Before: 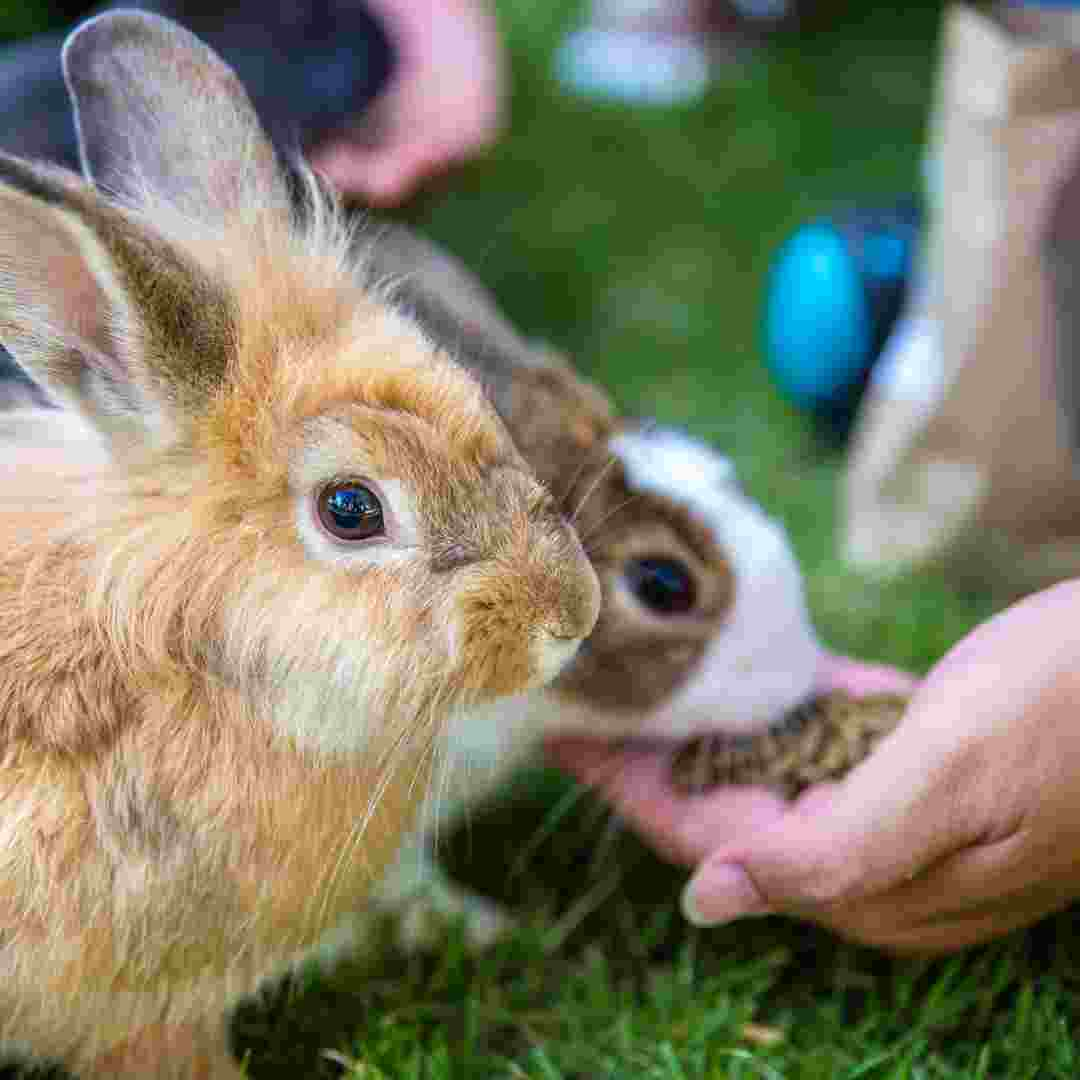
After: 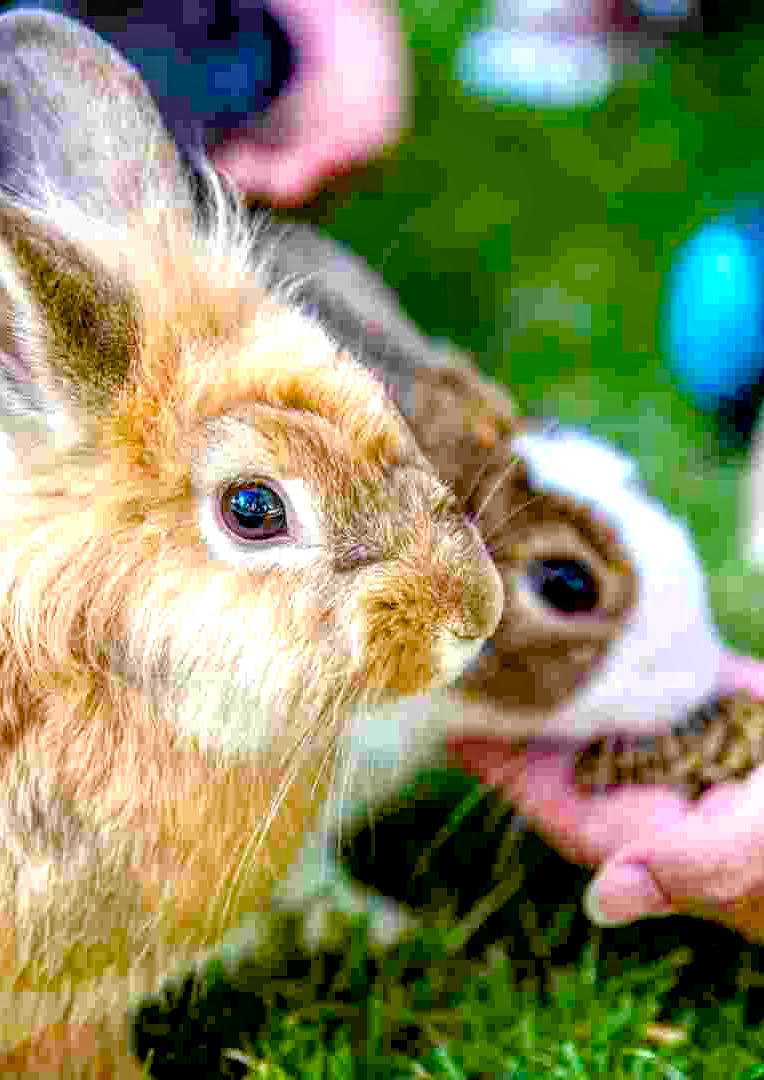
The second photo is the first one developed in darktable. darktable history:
local contrast: detail 130%
crop and rotate: left 9.011%, right 20.217%
exposure: black level correction 0.01, exposure 0.11 EV, compensate highlight preservation false
color balance rgb: power › hue 208.08°, perceptual saturation grading › global saturation 20%, perceptual saturation grading › highlights -25.171%, perceptual saturation grading › shadows 49.36%, perceptual brilliance grading › global brilliance 10.417%, perceptual brilliance grading › shadows 14.66%
